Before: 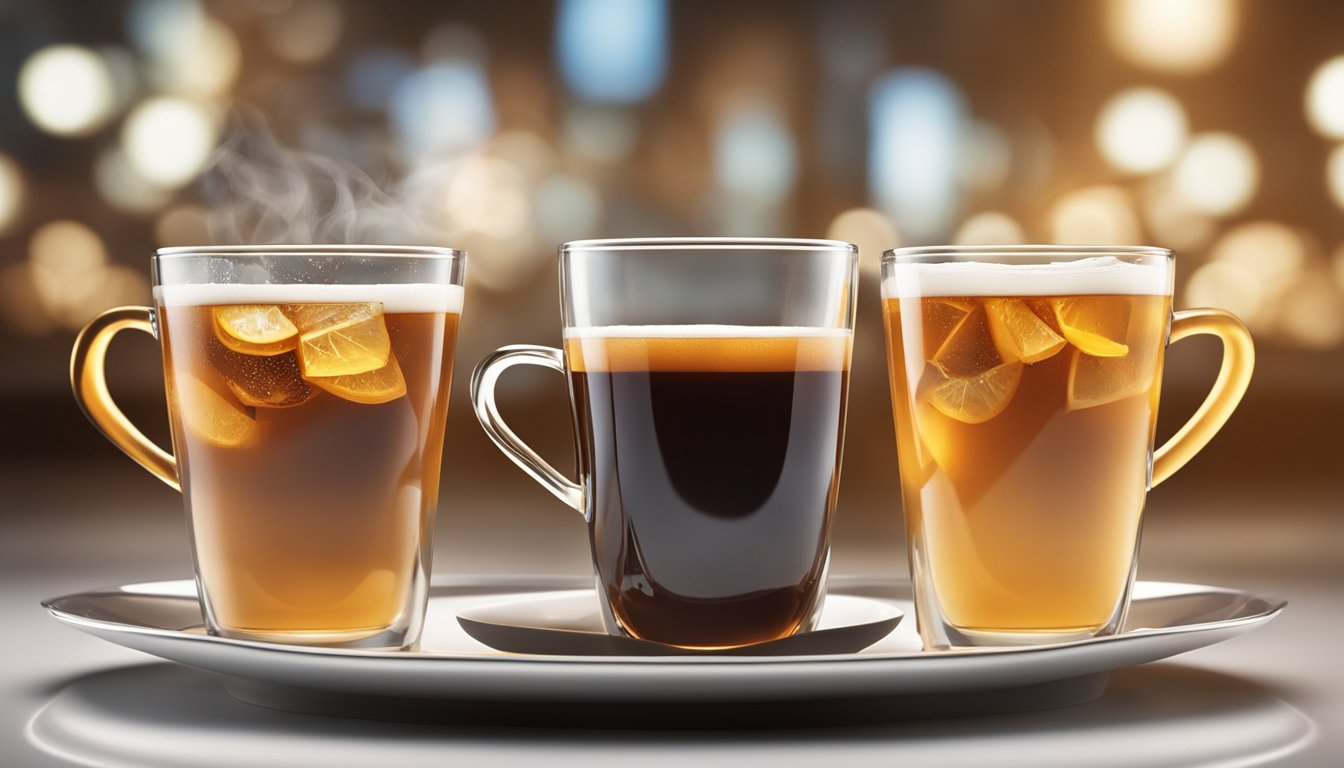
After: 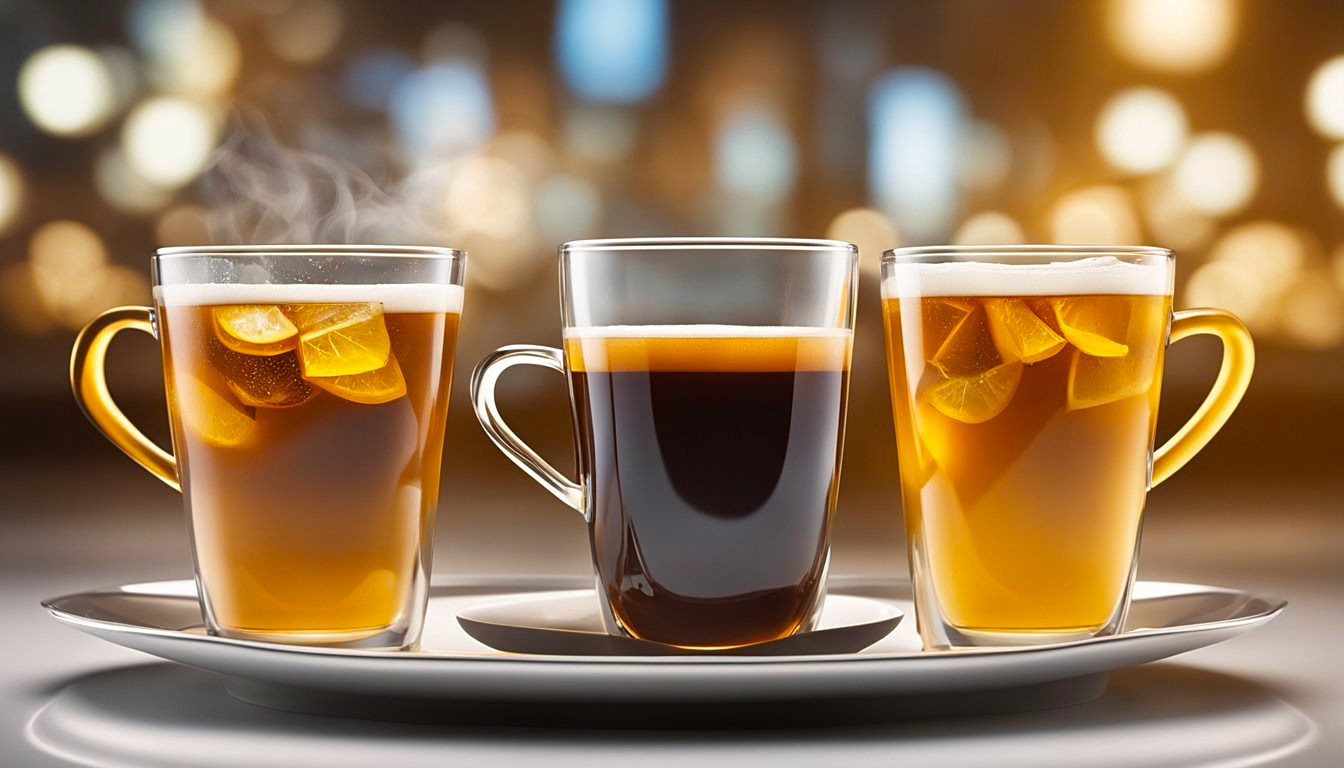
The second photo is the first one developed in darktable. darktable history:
color balance rgb: highlights gain › chroma 0.155%, highlights gain › hue 331.84°, linear chroma grading › global chroma 9.825%, perceptual saturation grading › global saturation 19.763%
sharpen: amount 0.217
